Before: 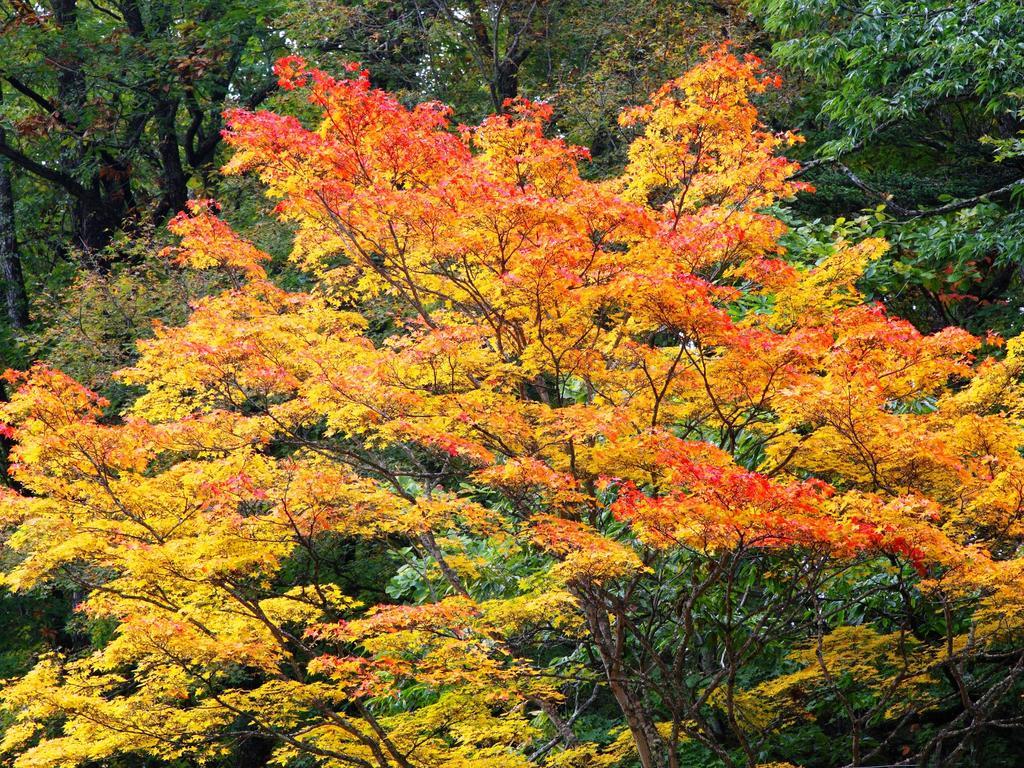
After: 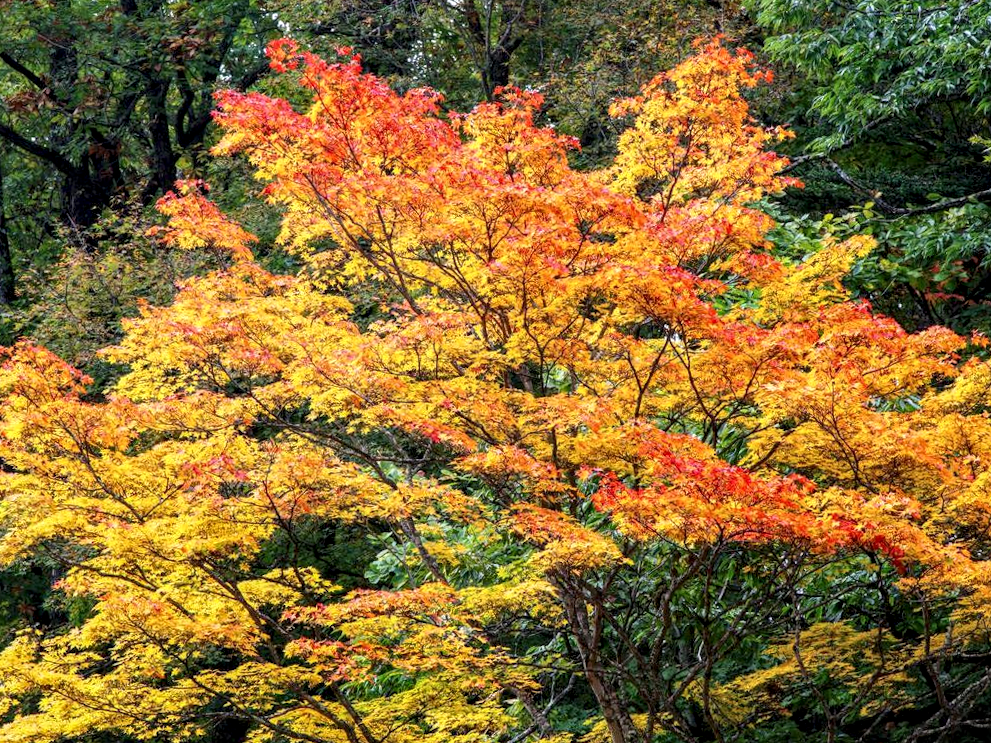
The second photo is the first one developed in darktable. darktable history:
crop and rotate: angle -1.44°
local contrast: detail 140%
